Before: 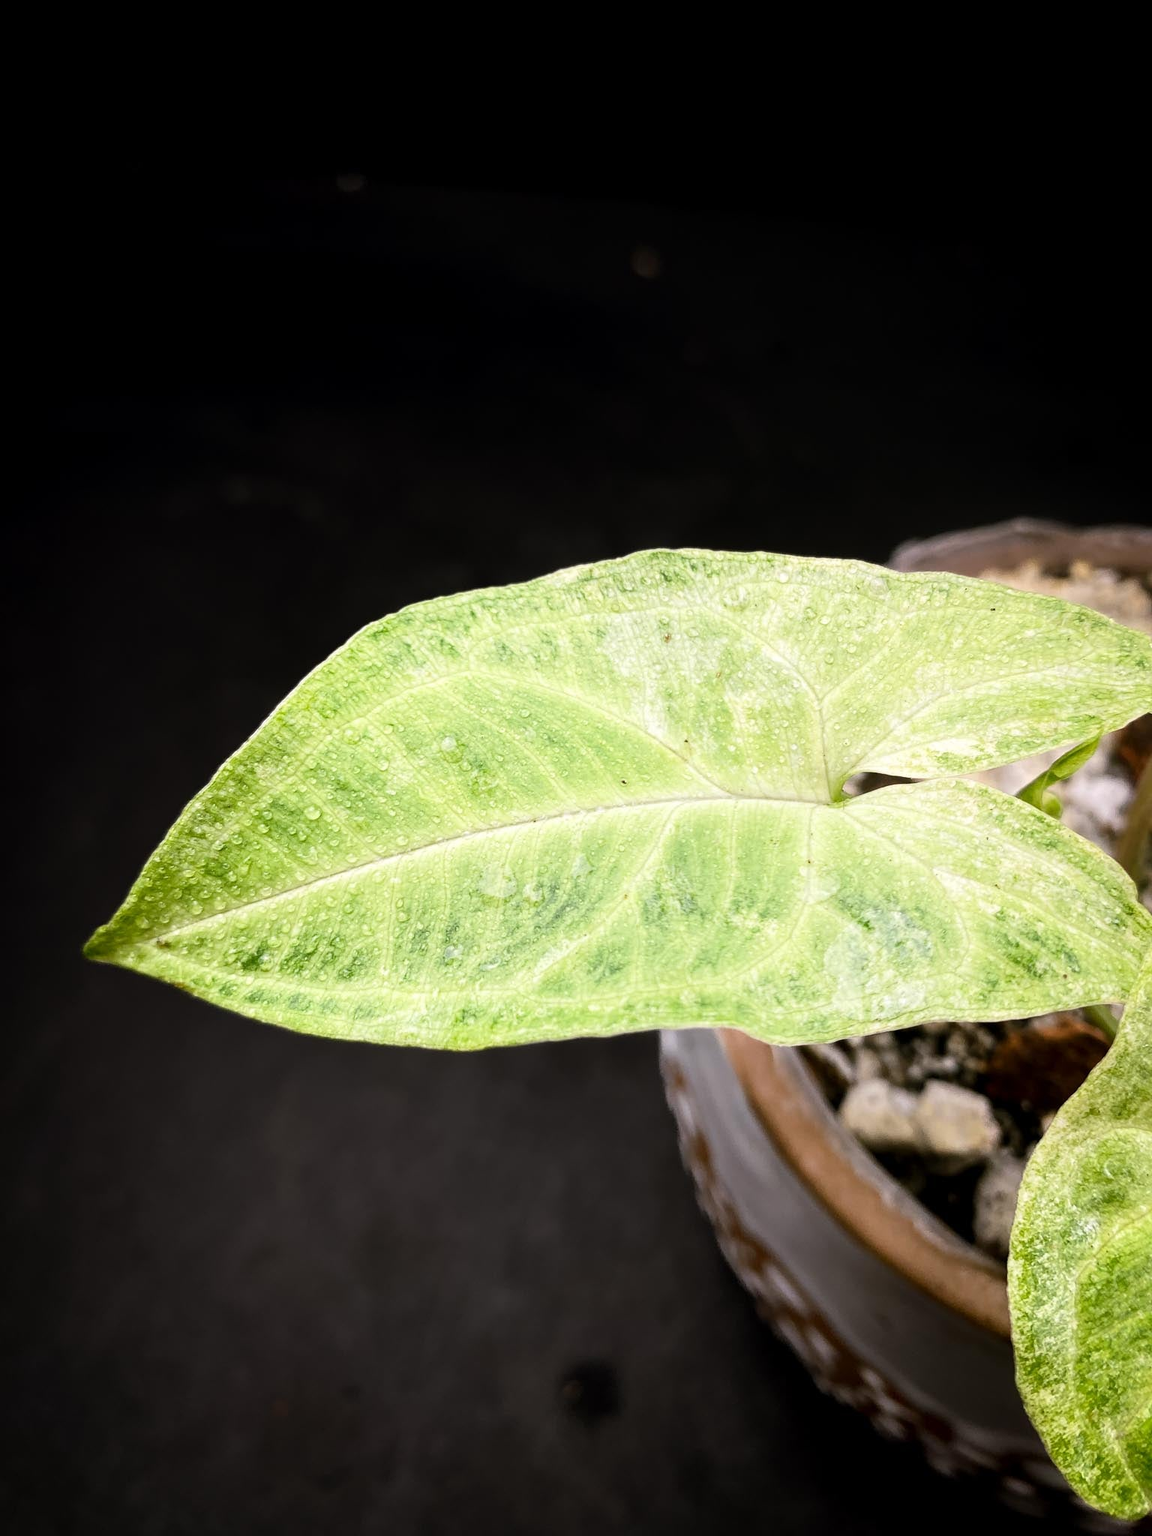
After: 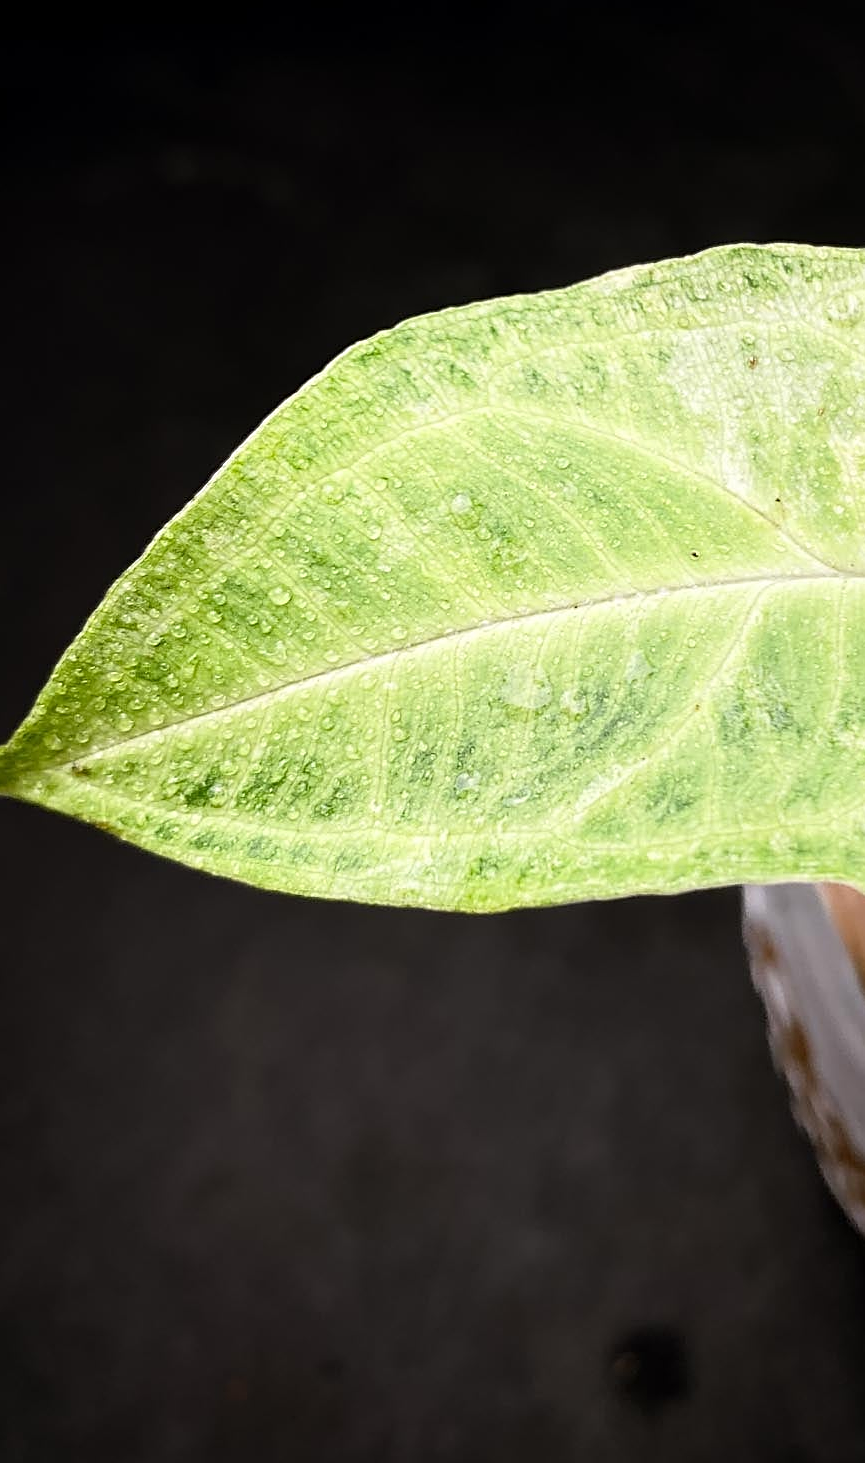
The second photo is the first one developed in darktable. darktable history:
crop: left 8.966%, top 23.852%, right 34.699%, bottom 4.703%
sharpen: on, module defaults
